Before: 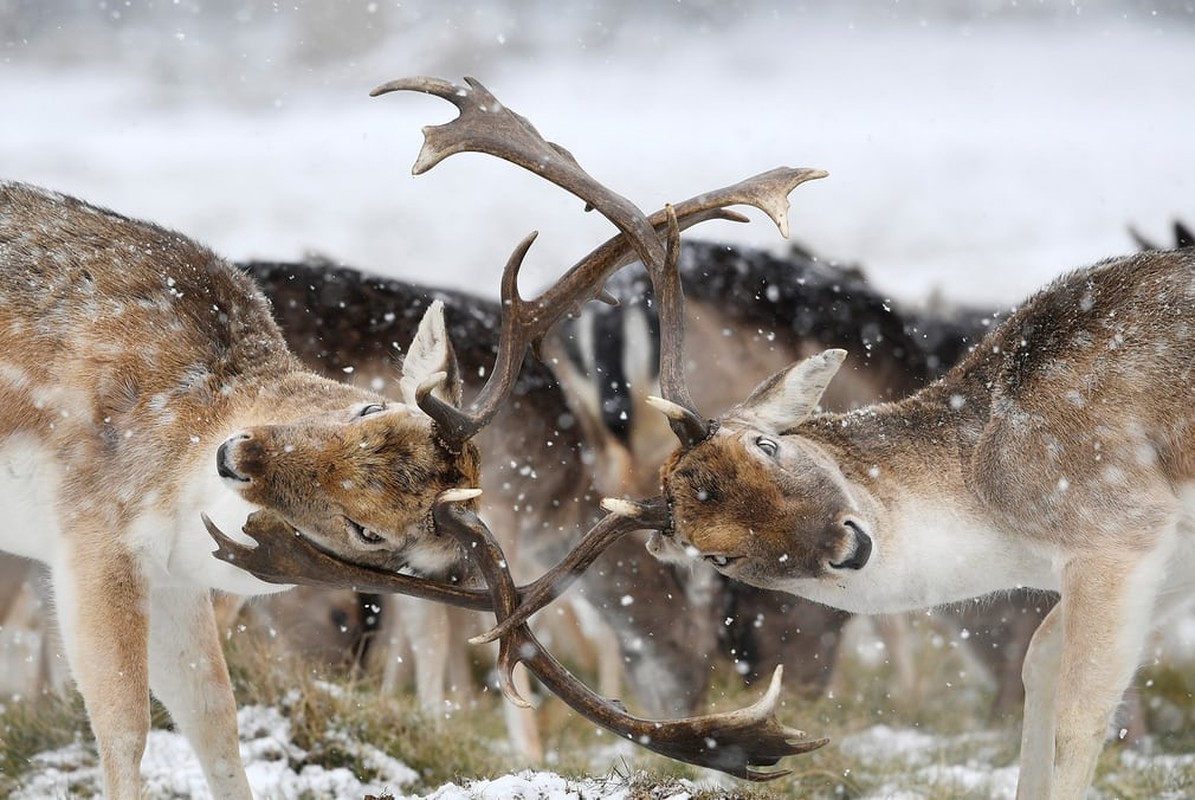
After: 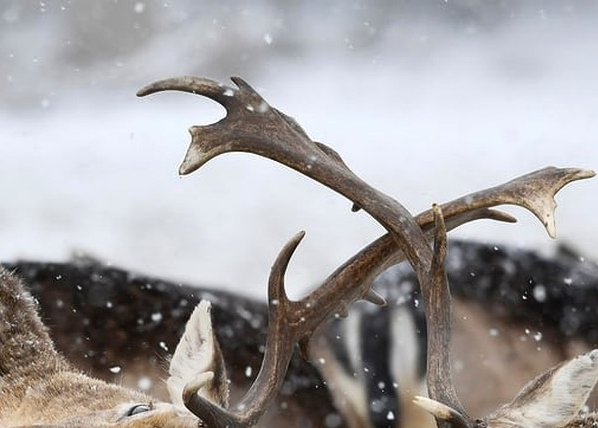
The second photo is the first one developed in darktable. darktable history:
crop: left 19.556%, right 30.401%, bottom 46.458%
contrast brightness saturation: contrast 0.08, saturation 0.02
shadows and highlights: soften with gaussian
